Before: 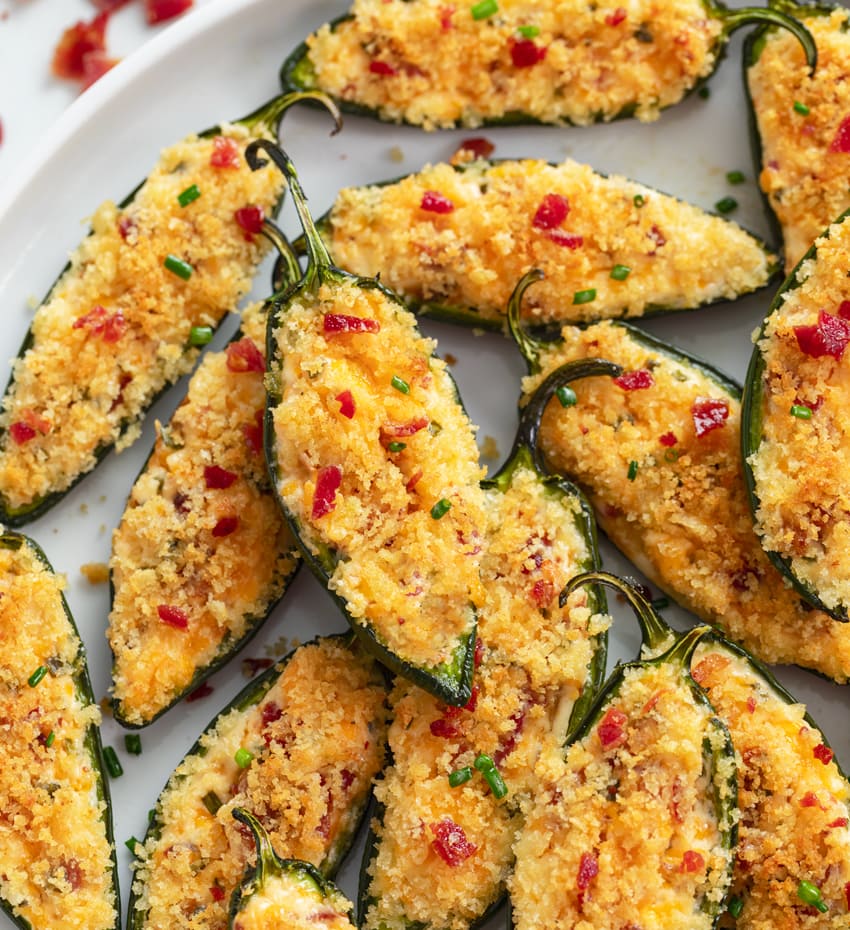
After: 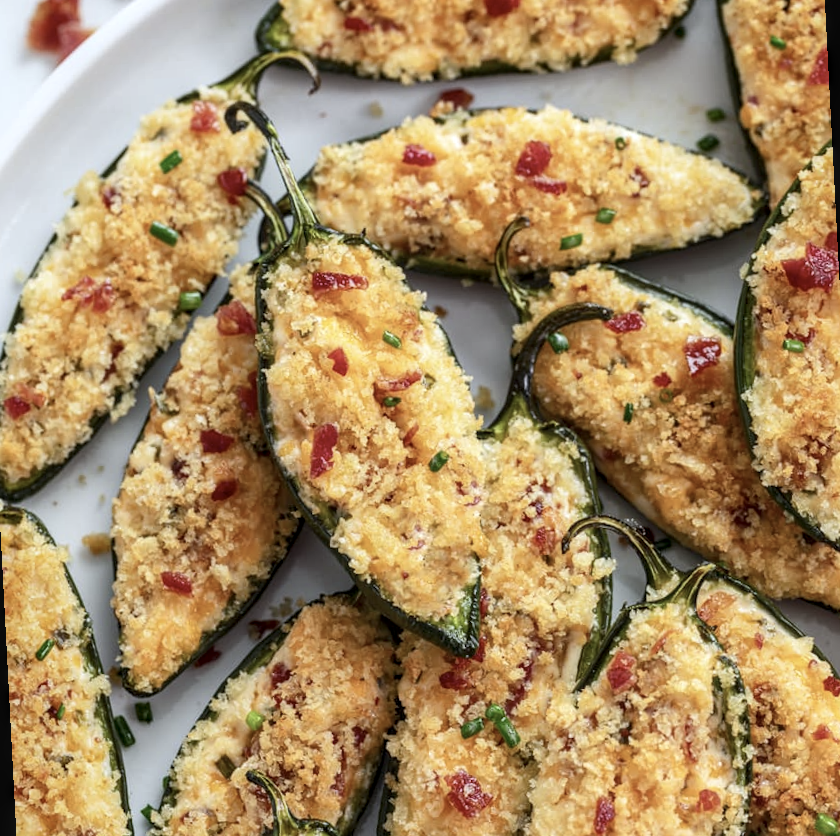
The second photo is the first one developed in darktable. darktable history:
rotate and perspective: rotation -3°, crop left 0.031, crop right 0.968, crop top 0.07, crop bottom 0.93
local contrast: on, module defaults
contrast brightness saturation: contrast 0.1, saturation -0.3
white balance: red 0.967, blue 1.049
